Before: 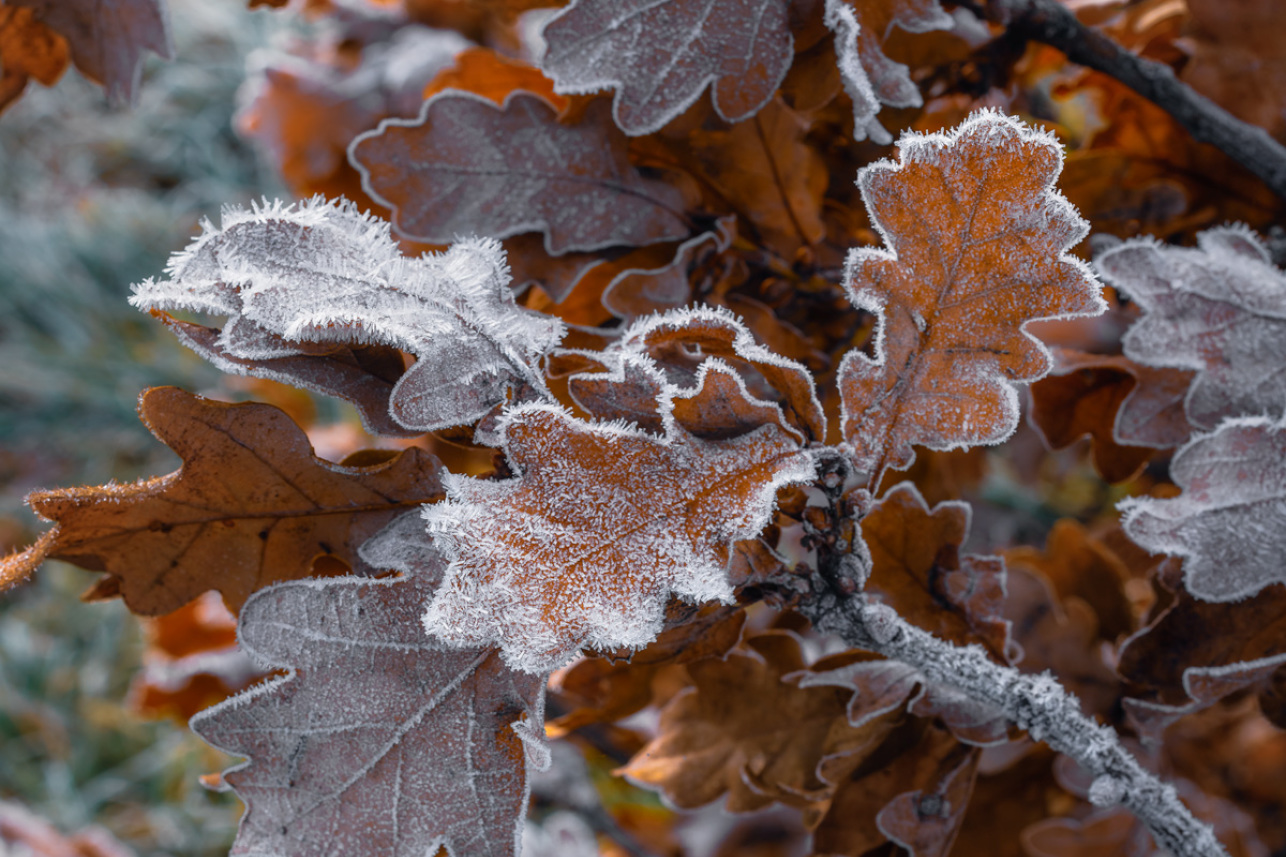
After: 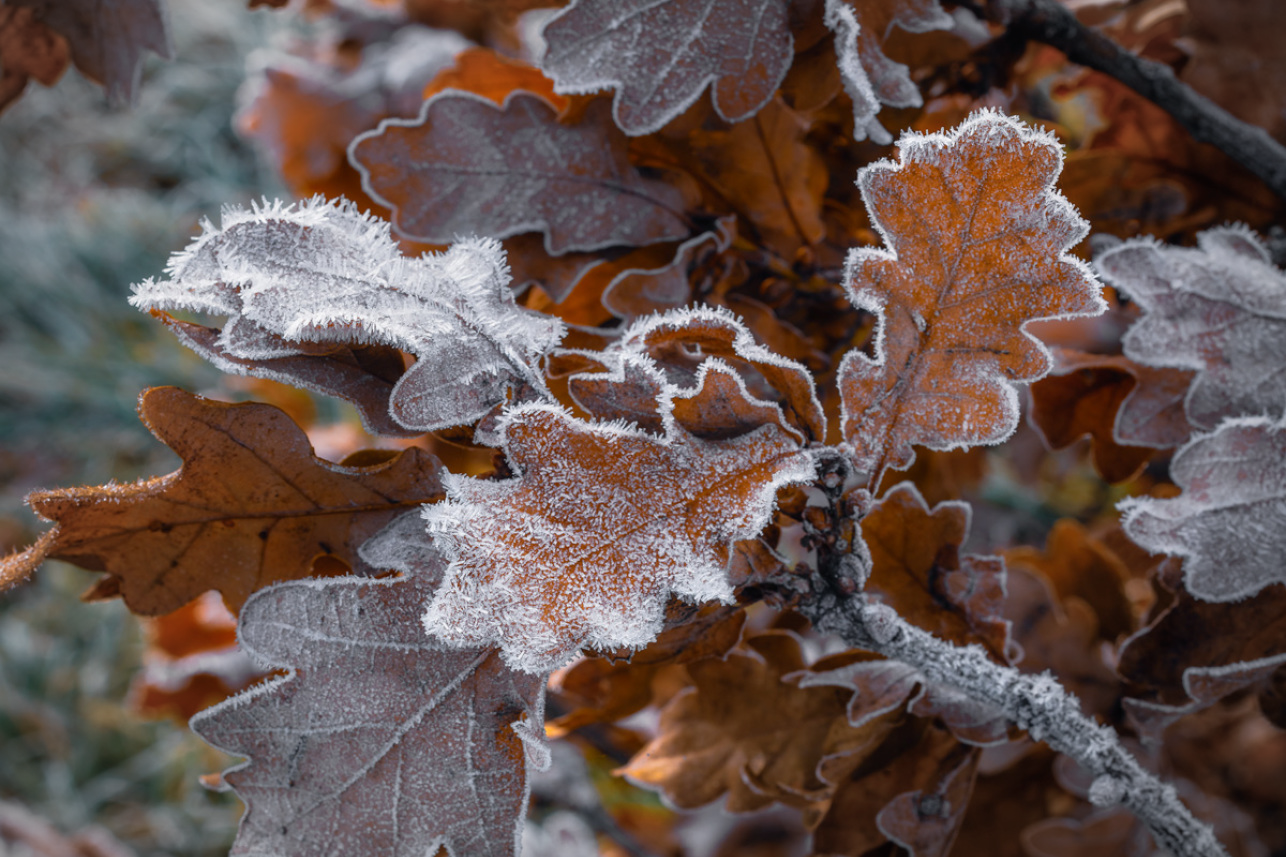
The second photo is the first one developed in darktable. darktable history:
vignetting: fall-off radius 70%, automatic ratio true
white balance: emerald 1
